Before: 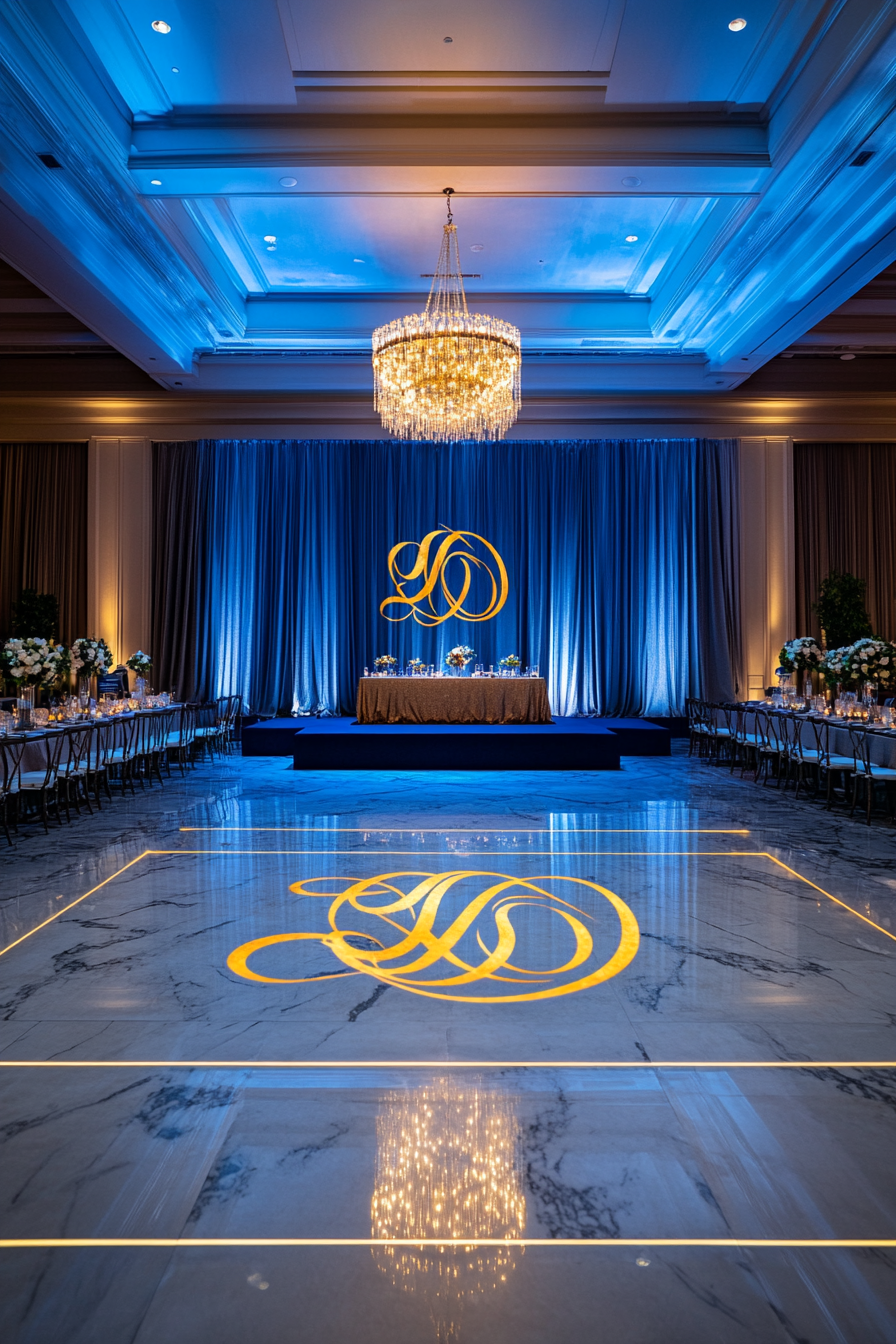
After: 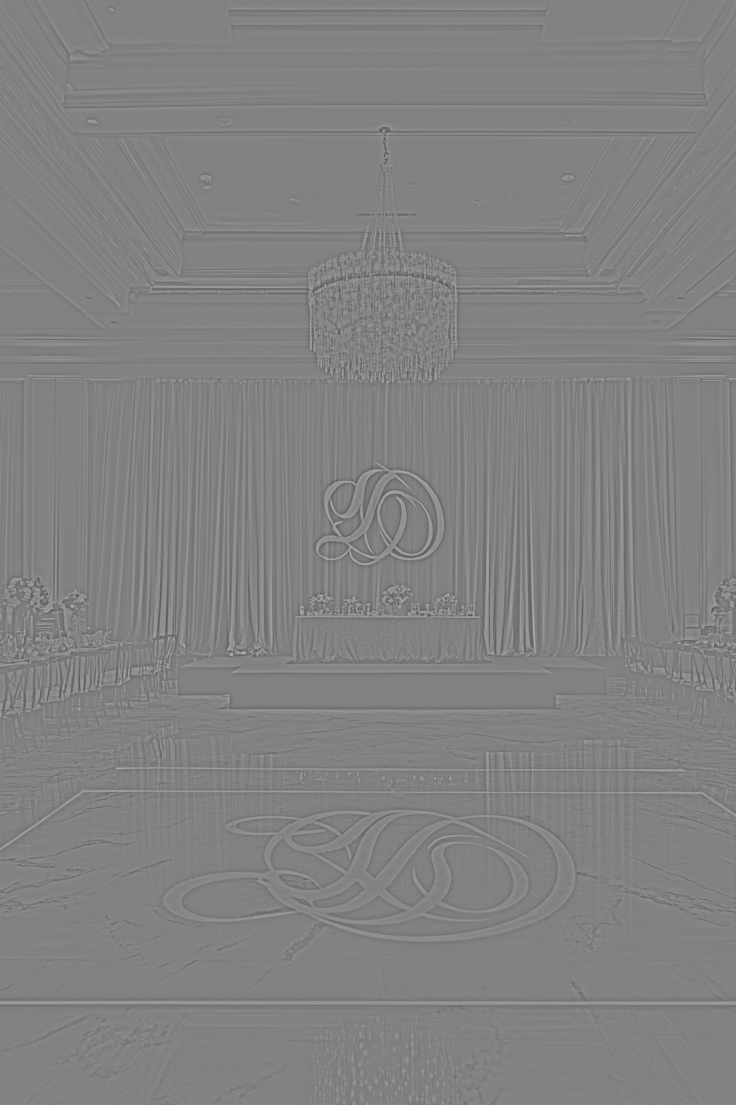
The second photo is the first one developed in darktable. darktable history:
highpass: sharpness 5.84%, contrast boost 8.44%
crop and rotate: left 7.196%, top 4.574%, right 10.605%, bottom 13.178%
tone curve: curves: ch0 [(0, 0.02) (0.063, 0.058) (0.262, 0.243) (0.447, 0.468) (0.544, 0.596) (0.805, 0.823) (1, 0.952)]; ch1 [(0, 0) (0.339, 0.31) (0.417, 0.401) (0.452, 0.455) (0.482, 0.483) (0.502, 0.499) (0.517, 0.506) (0.55, 0.542) (0.588, 0.604) (0.729, 0.782) (1, 1)]; ch2 [(0, 0) (0.346, 0.34) (0.431, 0.45) (0.485, 0.487) (0.5, 0.496) (0.527, 0.526) (0.56, 0.574) (0.613, 0.642) (0.679, 0.703) (1, 1)], color space Lab, independent channels, preserve colors none
